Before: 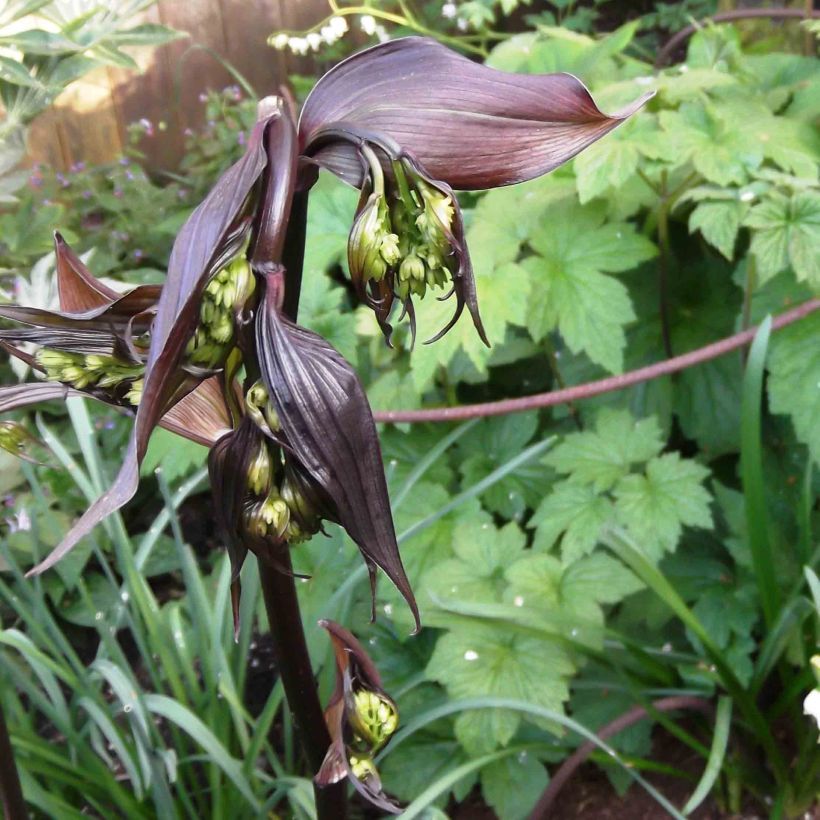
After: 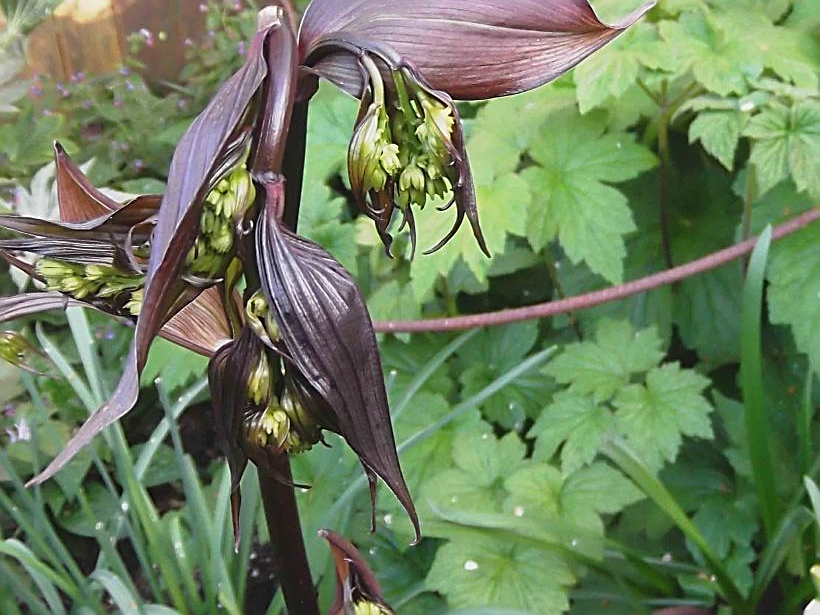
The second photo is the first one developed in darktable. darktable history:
crop: top 11.038%, bottom 13.962%
local contrast: highlights 68%, shadows 68%, detail 82%, midtone range 0.325
sharpen: amount 1
tone equalizer: on, module defaults
